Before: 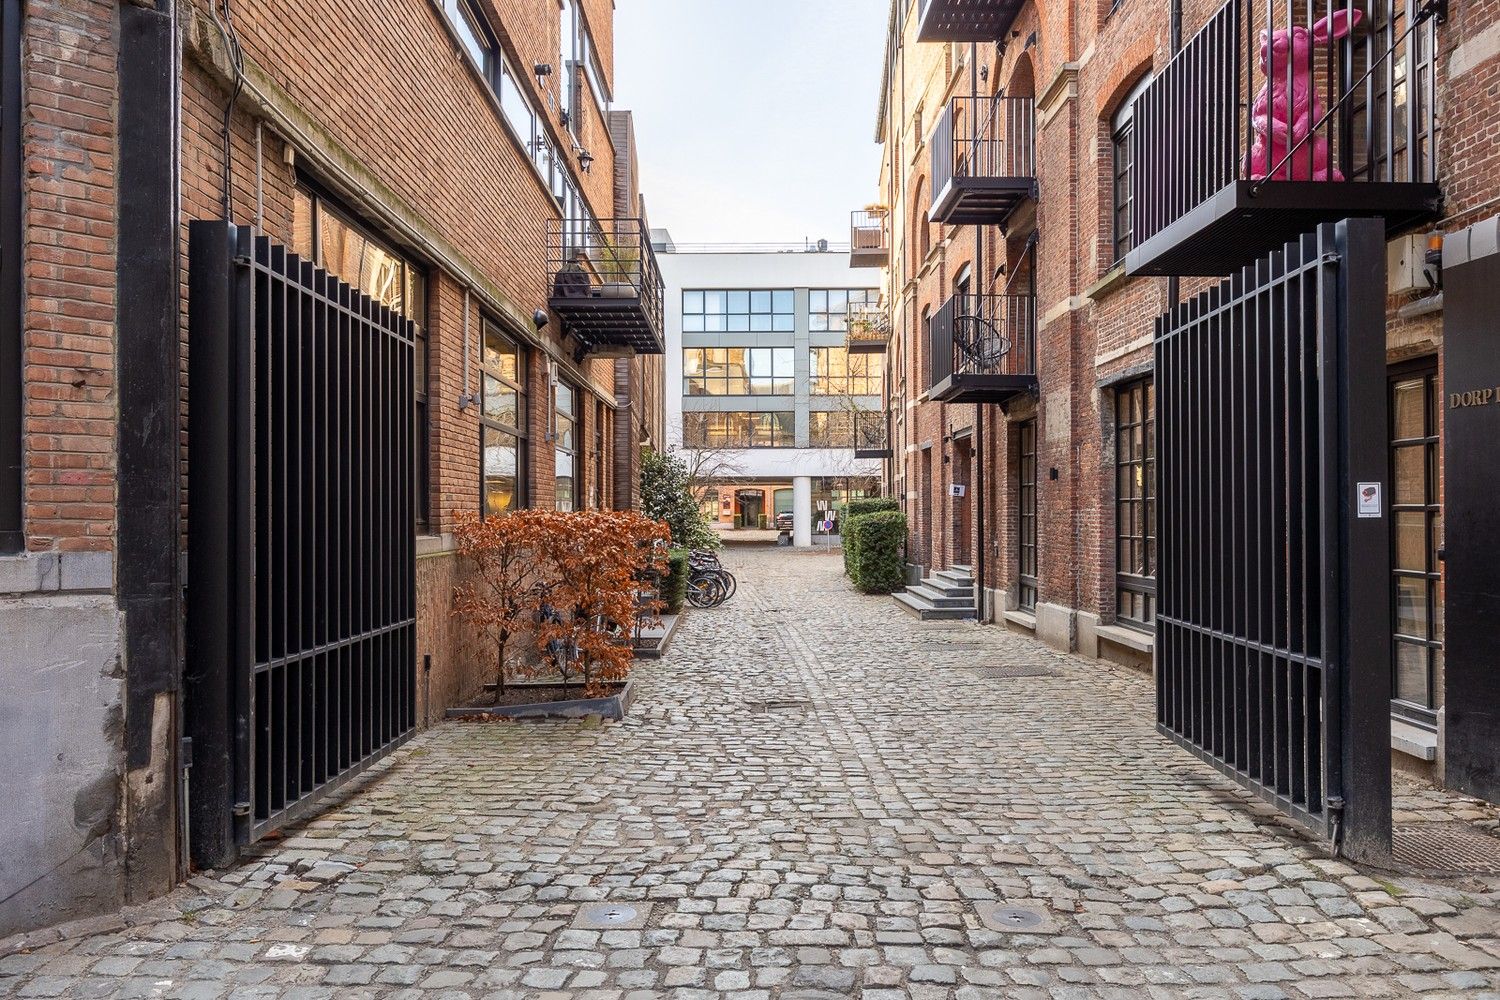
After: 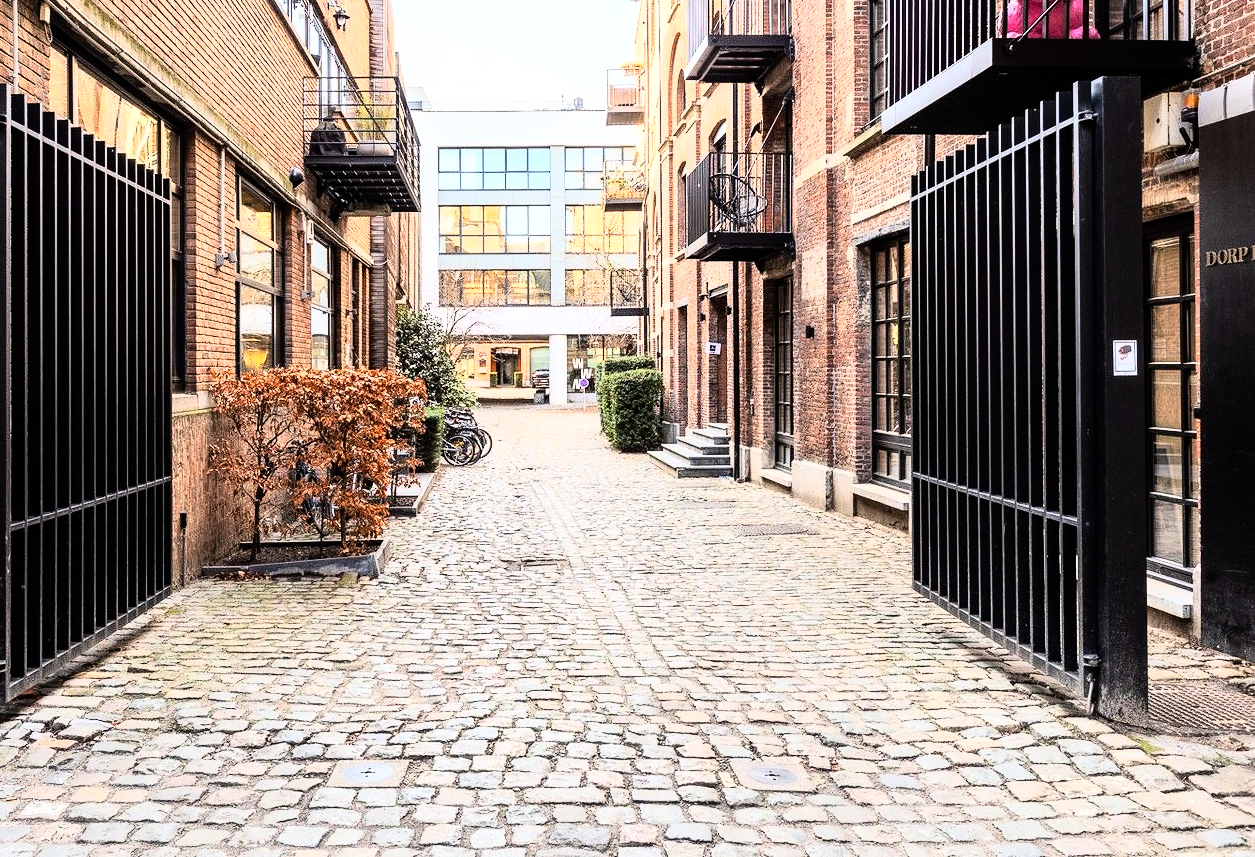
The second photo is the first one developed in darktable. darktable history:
crop: left 16.315%, top 14.246%
rgb curve: curves: ch0 [(0, 0) (0.21, 0.15) (0.24, 0.21) (0.5, 0.75) (0.75, 0.96) (0.89, 0.99) (1, 1)]; ch1 [(0, 0.02) (0.21, 0.13) (0.25, 0.2) (0.5, 0.67) (0.75, 0.9) (0.89, 0.97) (1, 1)]; ch2 [(0, 0.02) (0.21, 0.13) (0.25, 0.2) (0.5, 0.67) (0.75, 0.9) (0.89, 0.97) (1, 1)], compensate middle gray true
